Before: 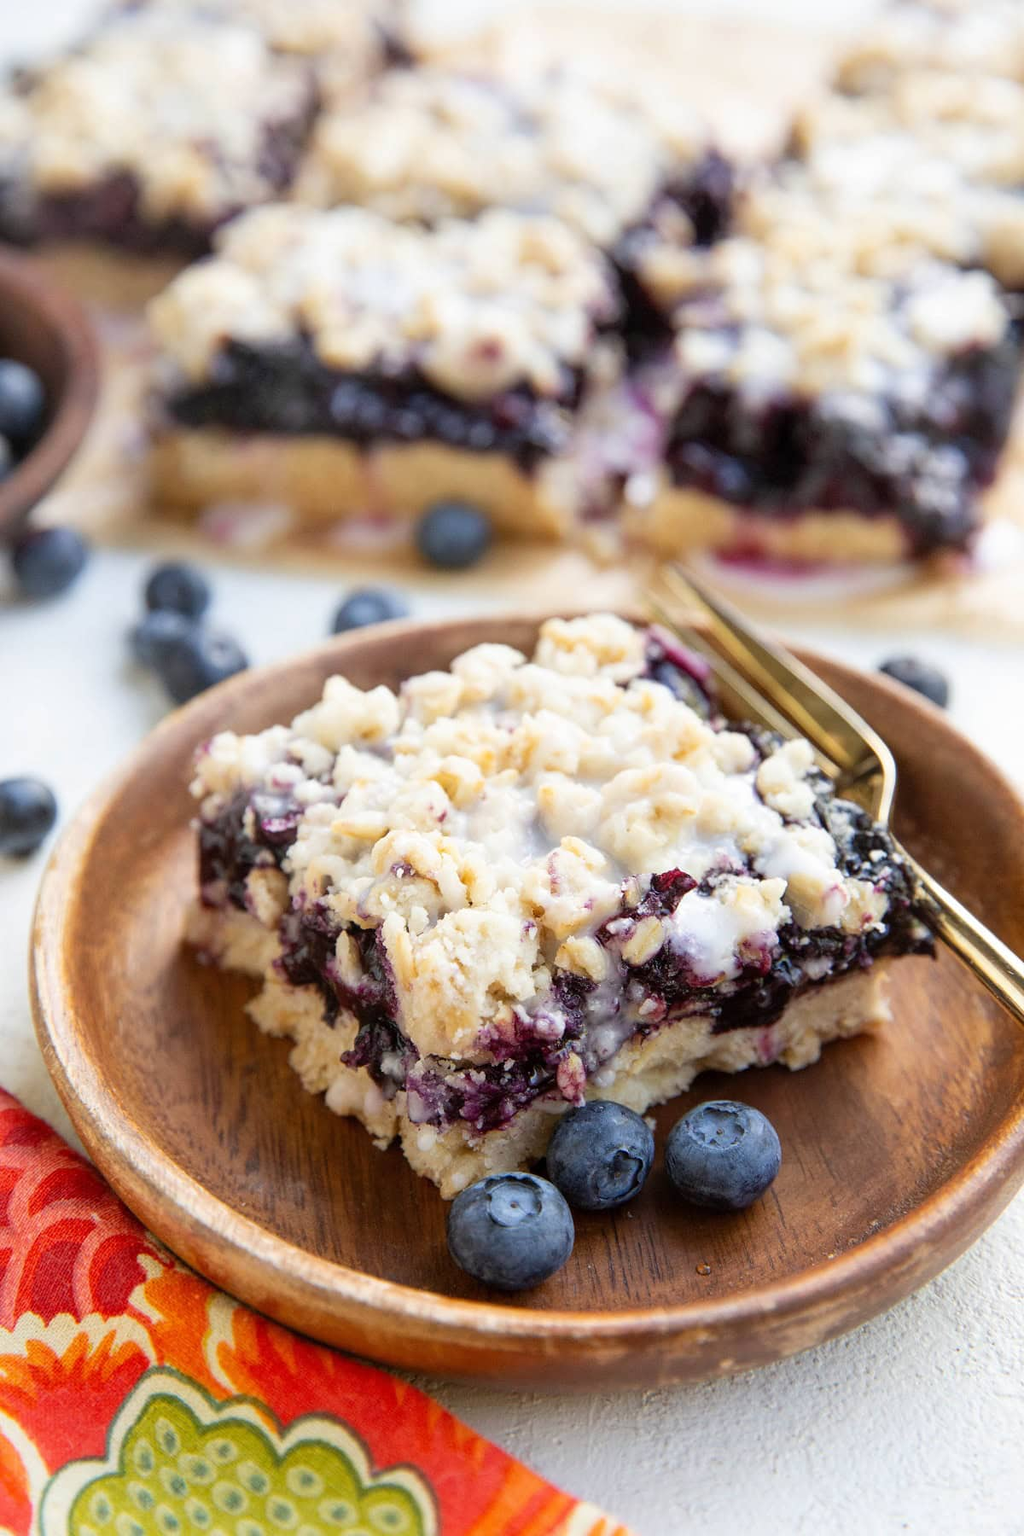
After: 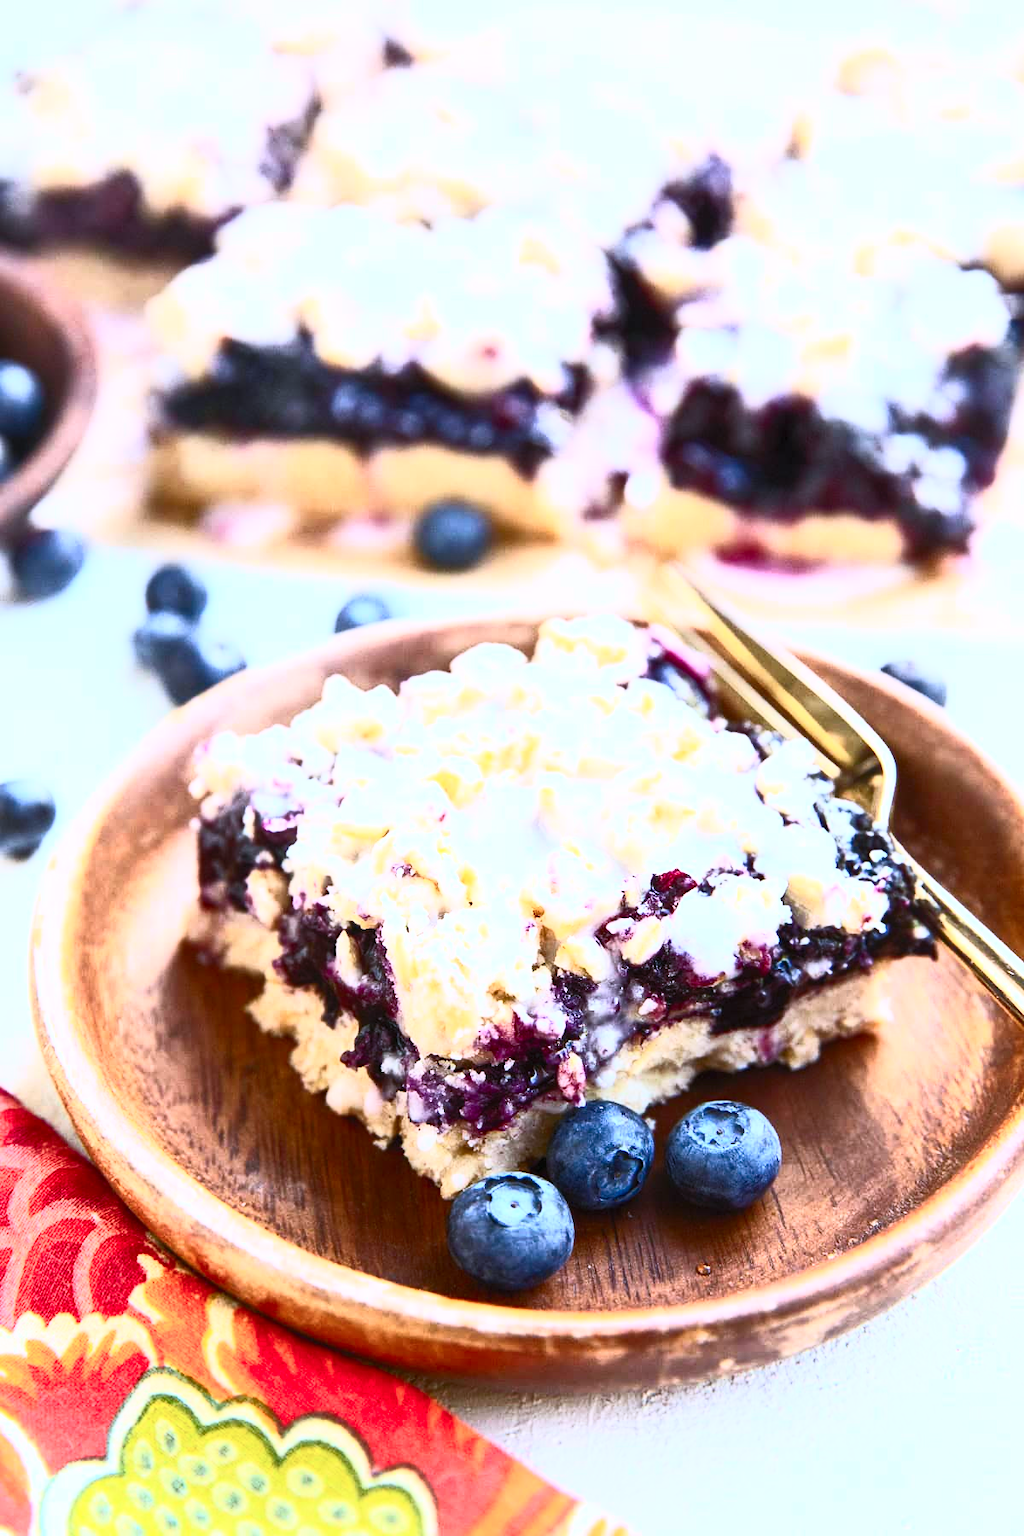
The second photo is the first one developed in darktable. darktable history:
color calibration: illuminant as shot in camera, x 0.37, y 0.382, temperature 4314.11 K, gamut compression 3
contrast brightness saturation: contrast 0.828, brightness 0.587, saturation 0.575
